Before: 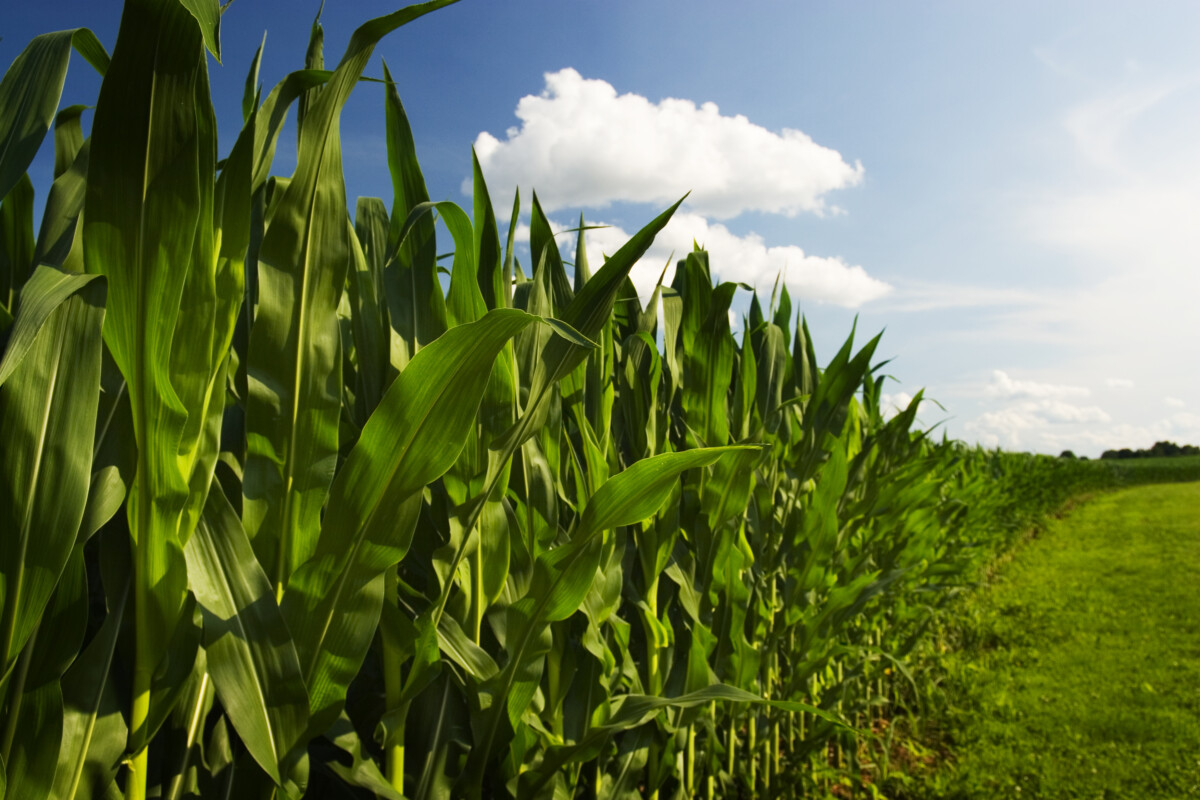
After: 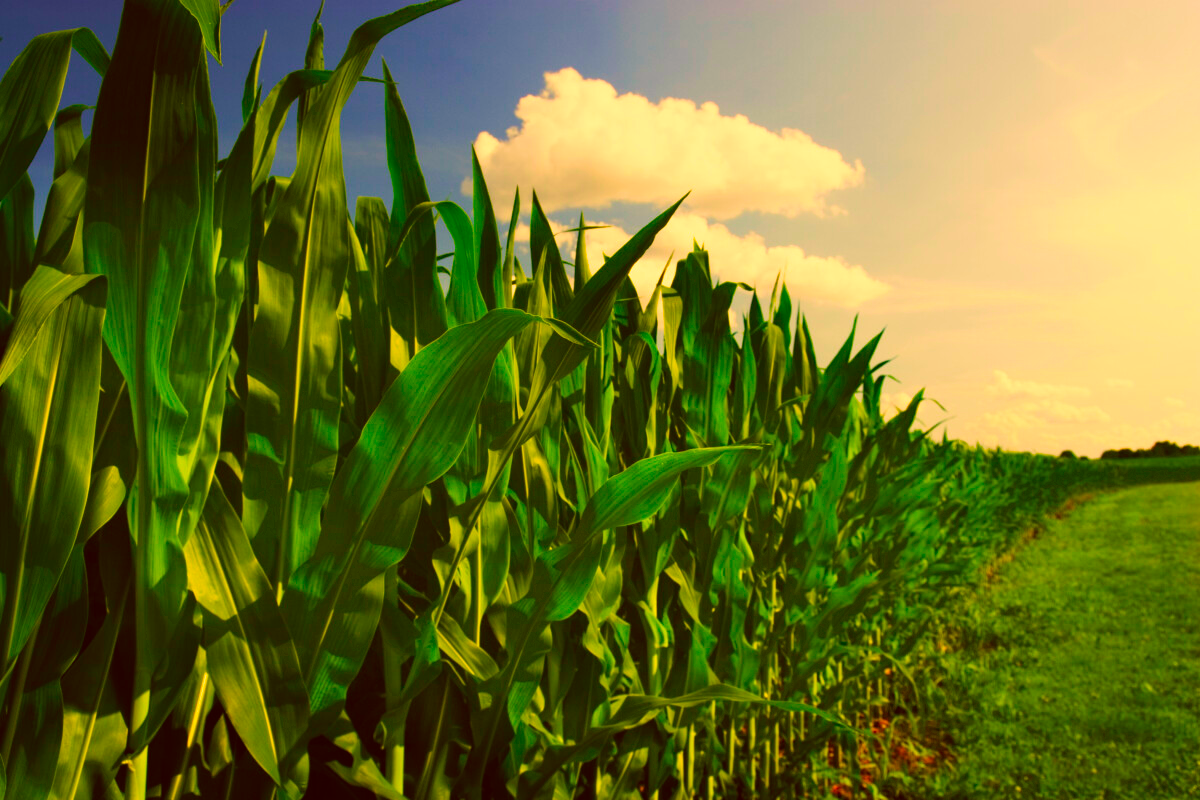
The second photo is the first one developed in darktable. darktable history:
color correction: highlights a* 10.44, highlights b* 30.04, shadows a* 2.73, shadows b* 17.51, saturation 1.72
velvia: on, module defaults
